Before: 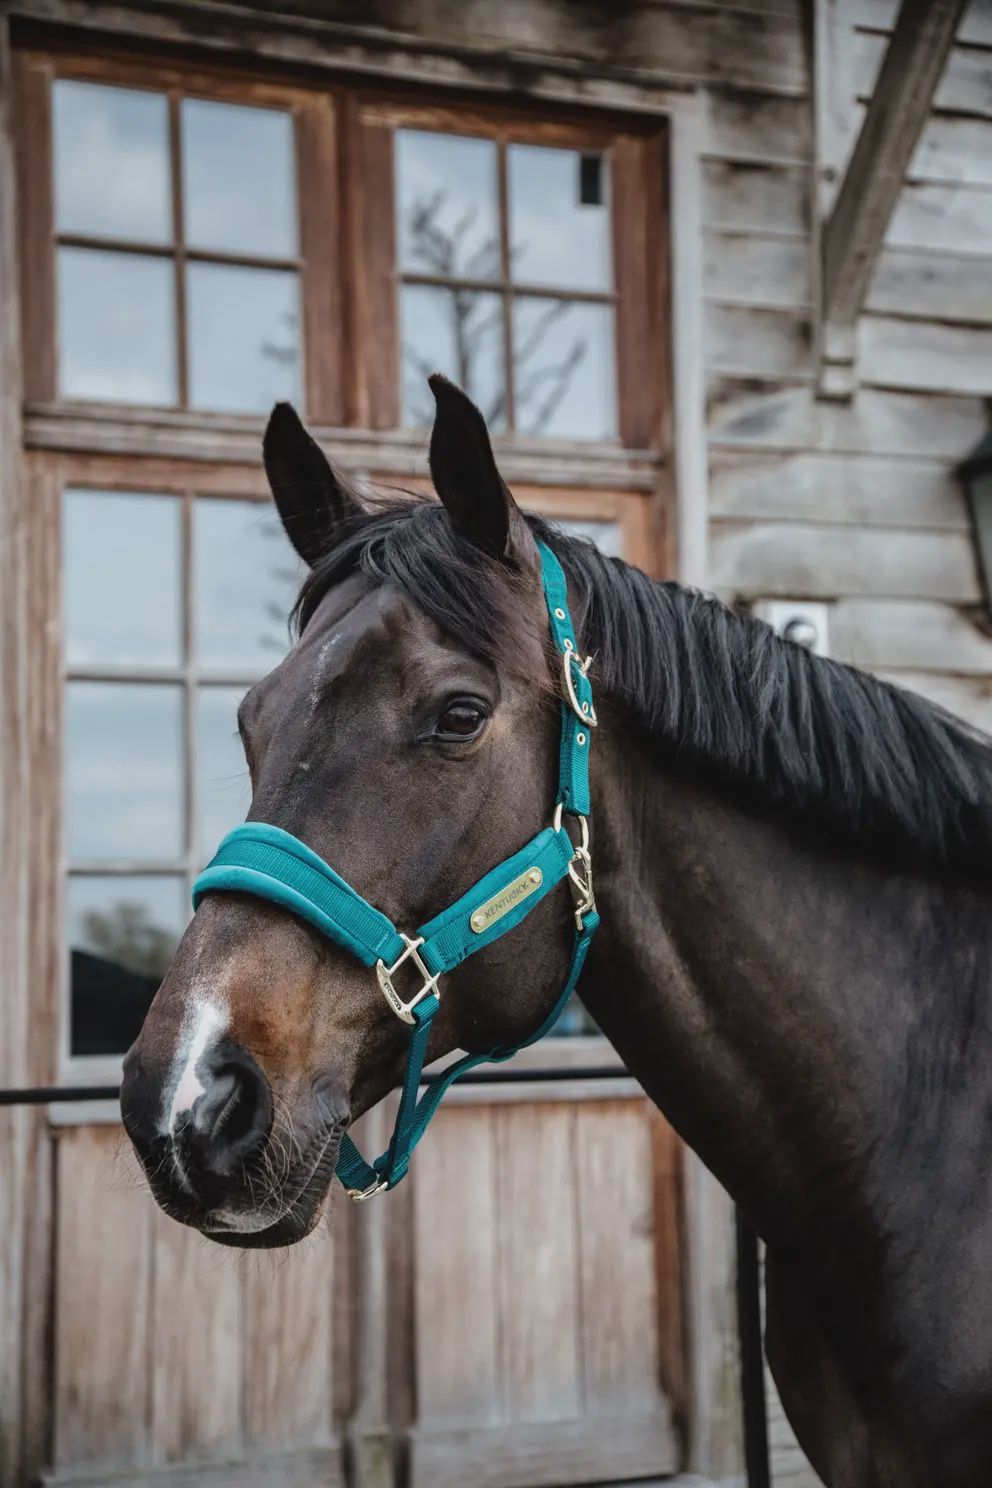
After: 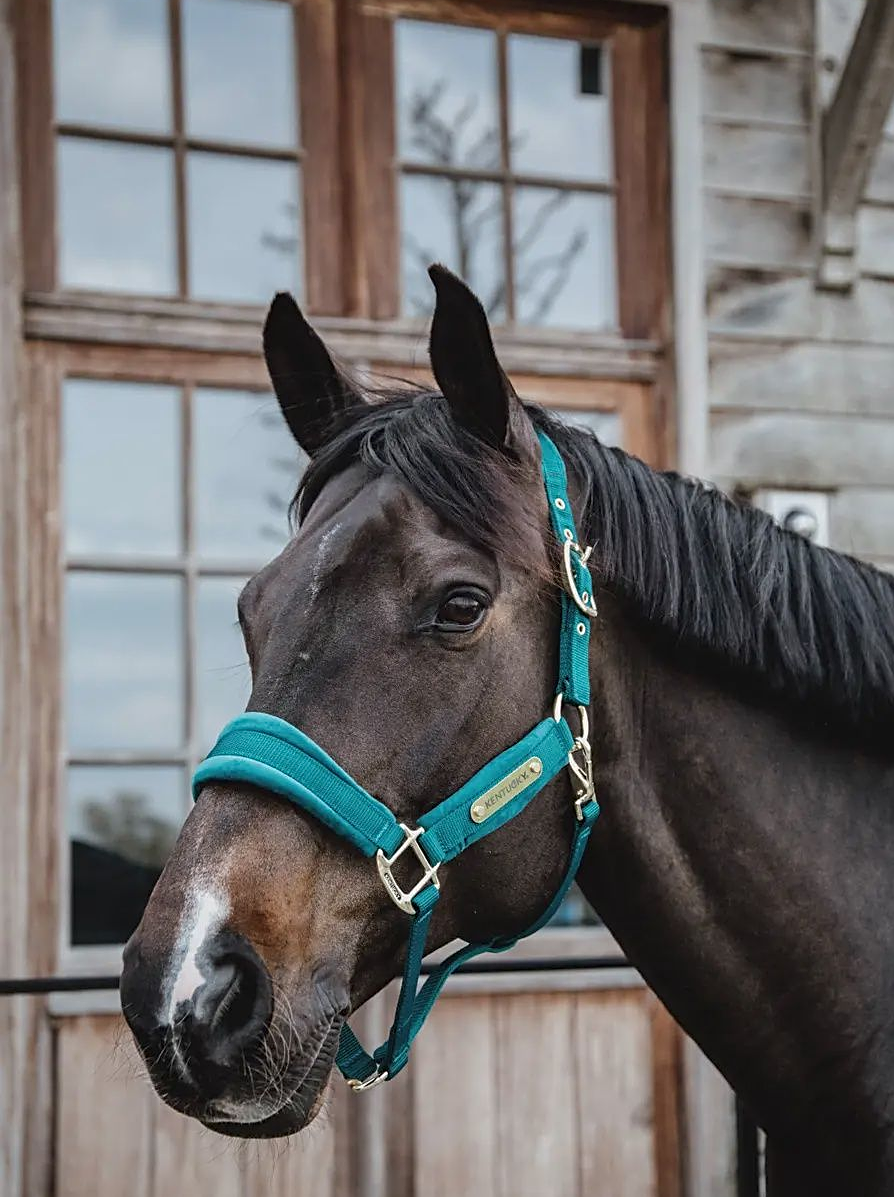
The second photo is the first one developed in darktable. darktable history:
sharpen: on, module defaults
crop: top 7.434%, right 9.838%, bottom 12.06%
